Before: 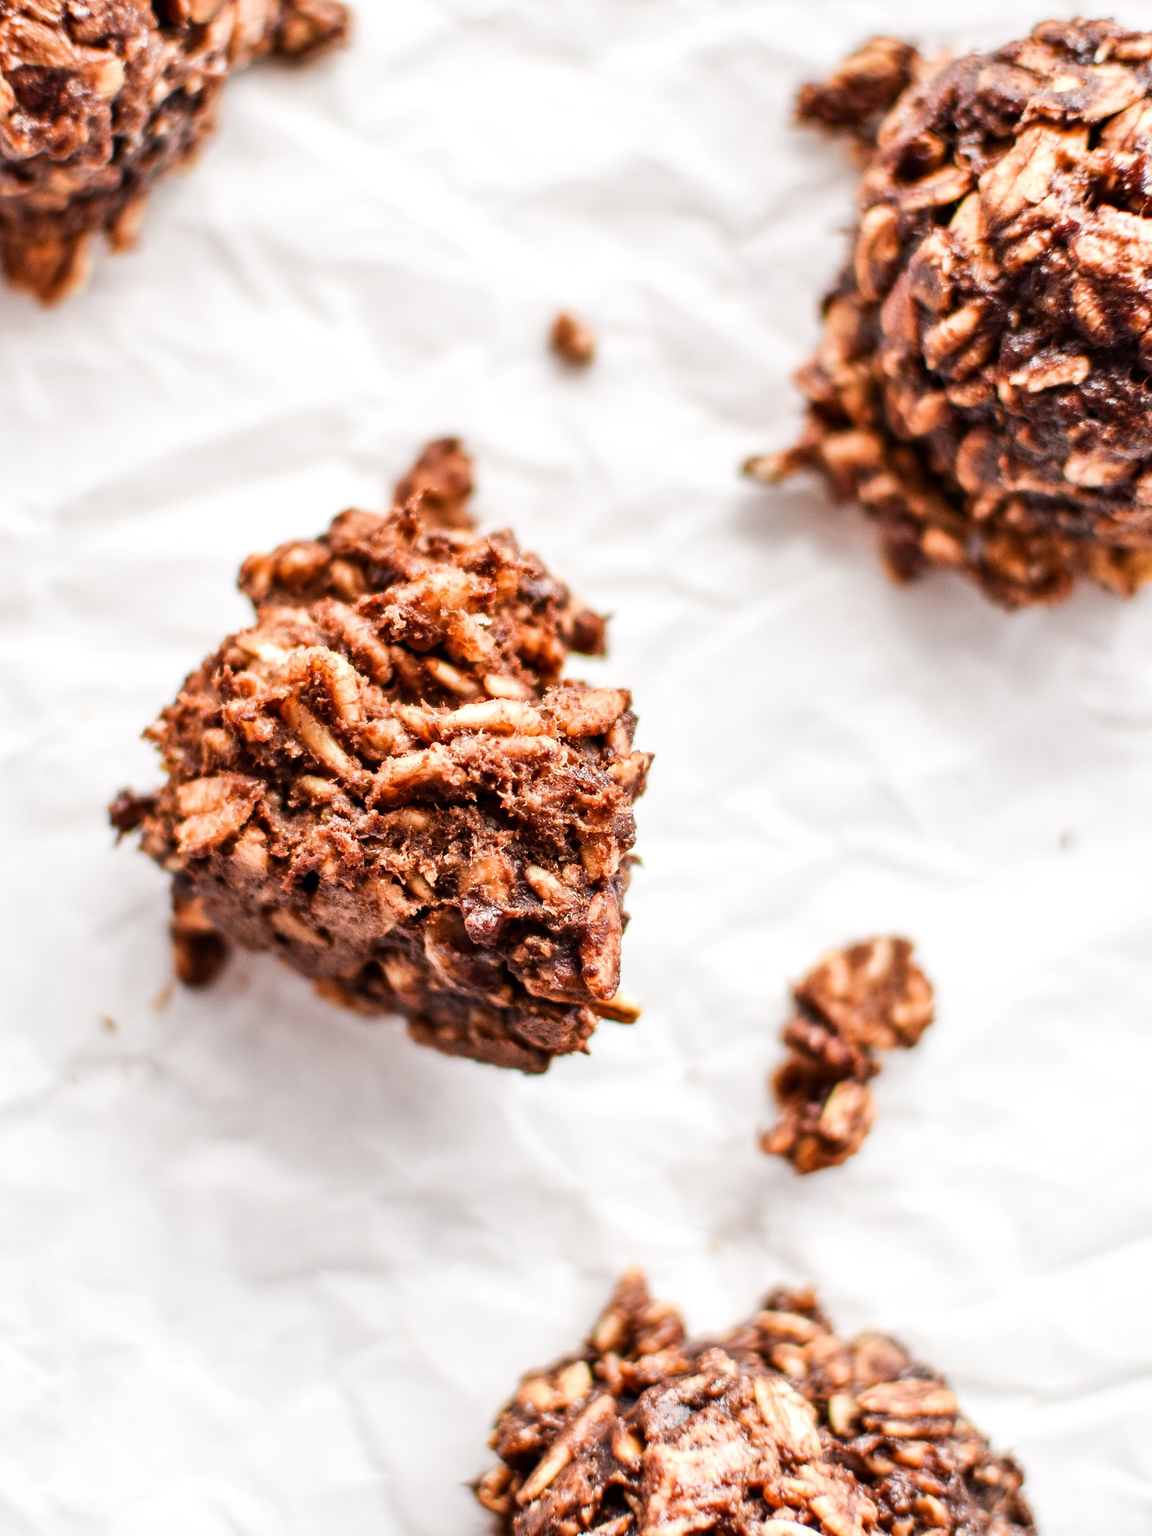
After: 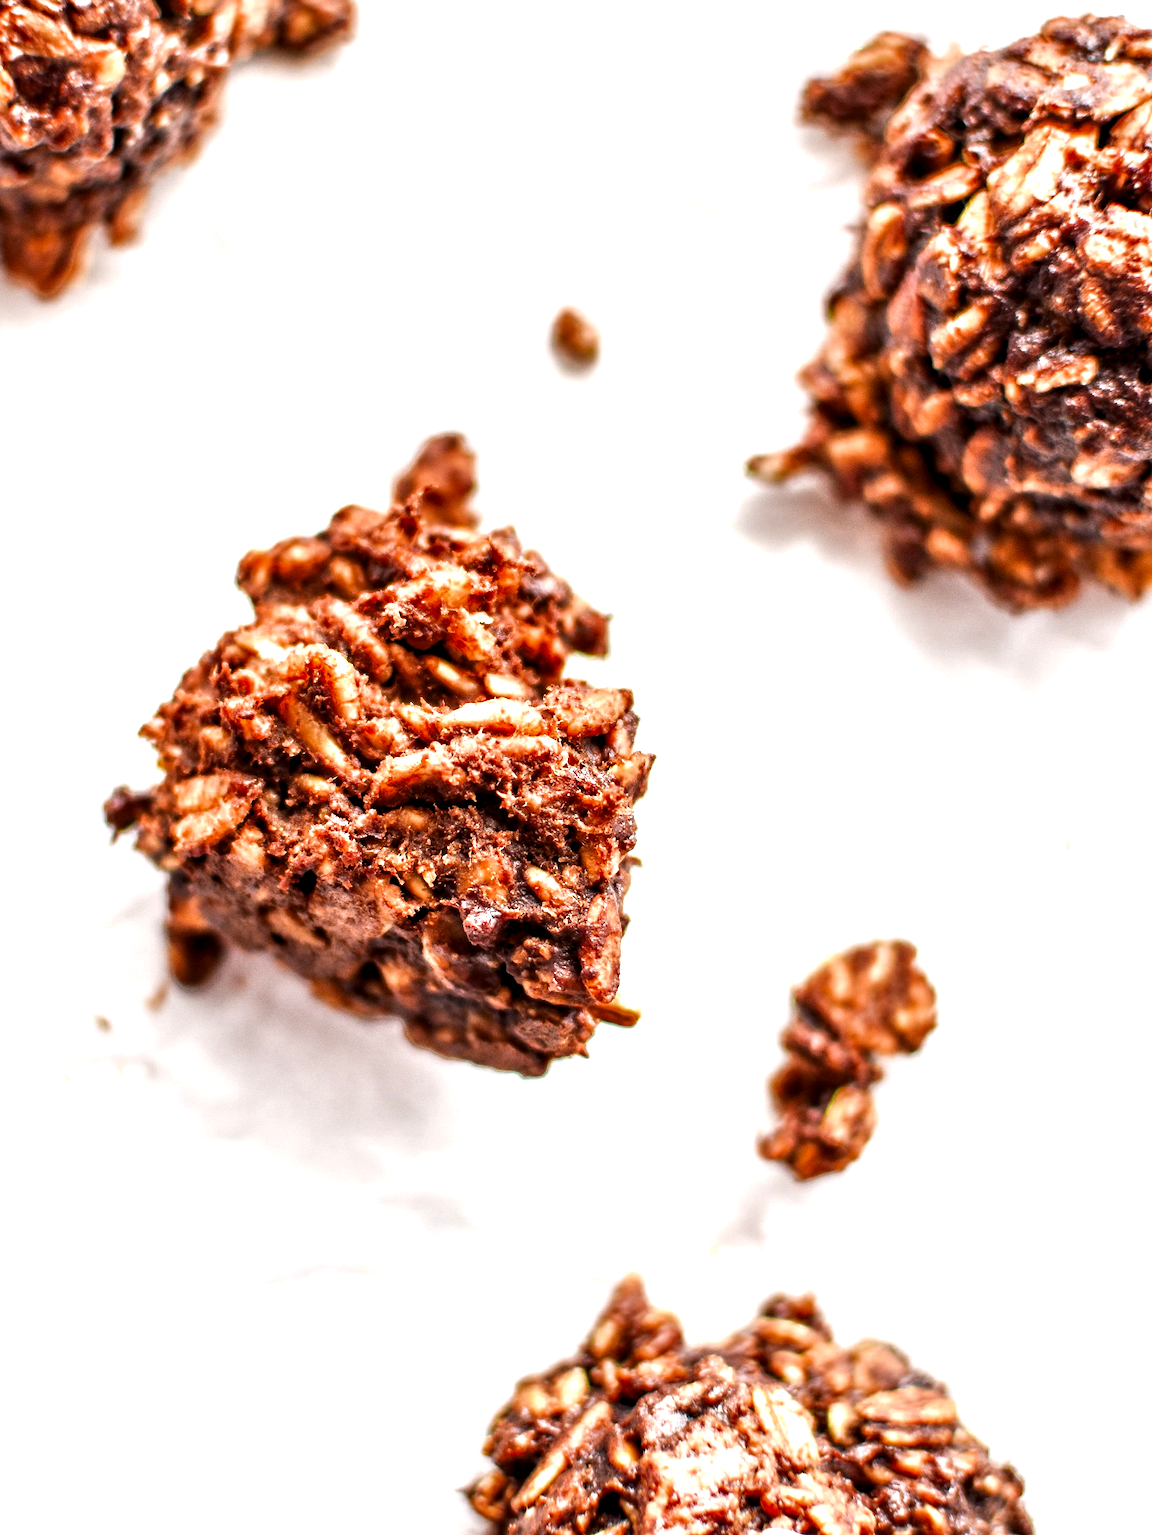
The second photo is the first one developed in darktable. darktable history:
crop and rotate: angle -0.389°
exposure: black level correction -0.002, exposure 0.714 EV, compensate exposure bias true, compensate highlight preservation false
contrast equalizer: y [[0.586, 0.584, 0.576, 0.565, 0.552, 0.539], [0.5 ×6], [0.97, 0.959, 0.919, 0.859, 0.789, 0.717], [0 ×6], [0 ×6]]
color zones: curves: ch0 [(0.11, 0.396) (0.195, 0.36) (0.25, 0.5) (0.303, 0.412) (0.357, 0.544) (0.75, 0.5) (0.967, 0.328)]; ch1 [(0, 0.468) (0.112, 0.512) (0.202, 0.6) (0.25, 0.5) (0.307, 0.352) (0.357, 0.544) (0.75, 0.5) (0.963, 0.524)]
